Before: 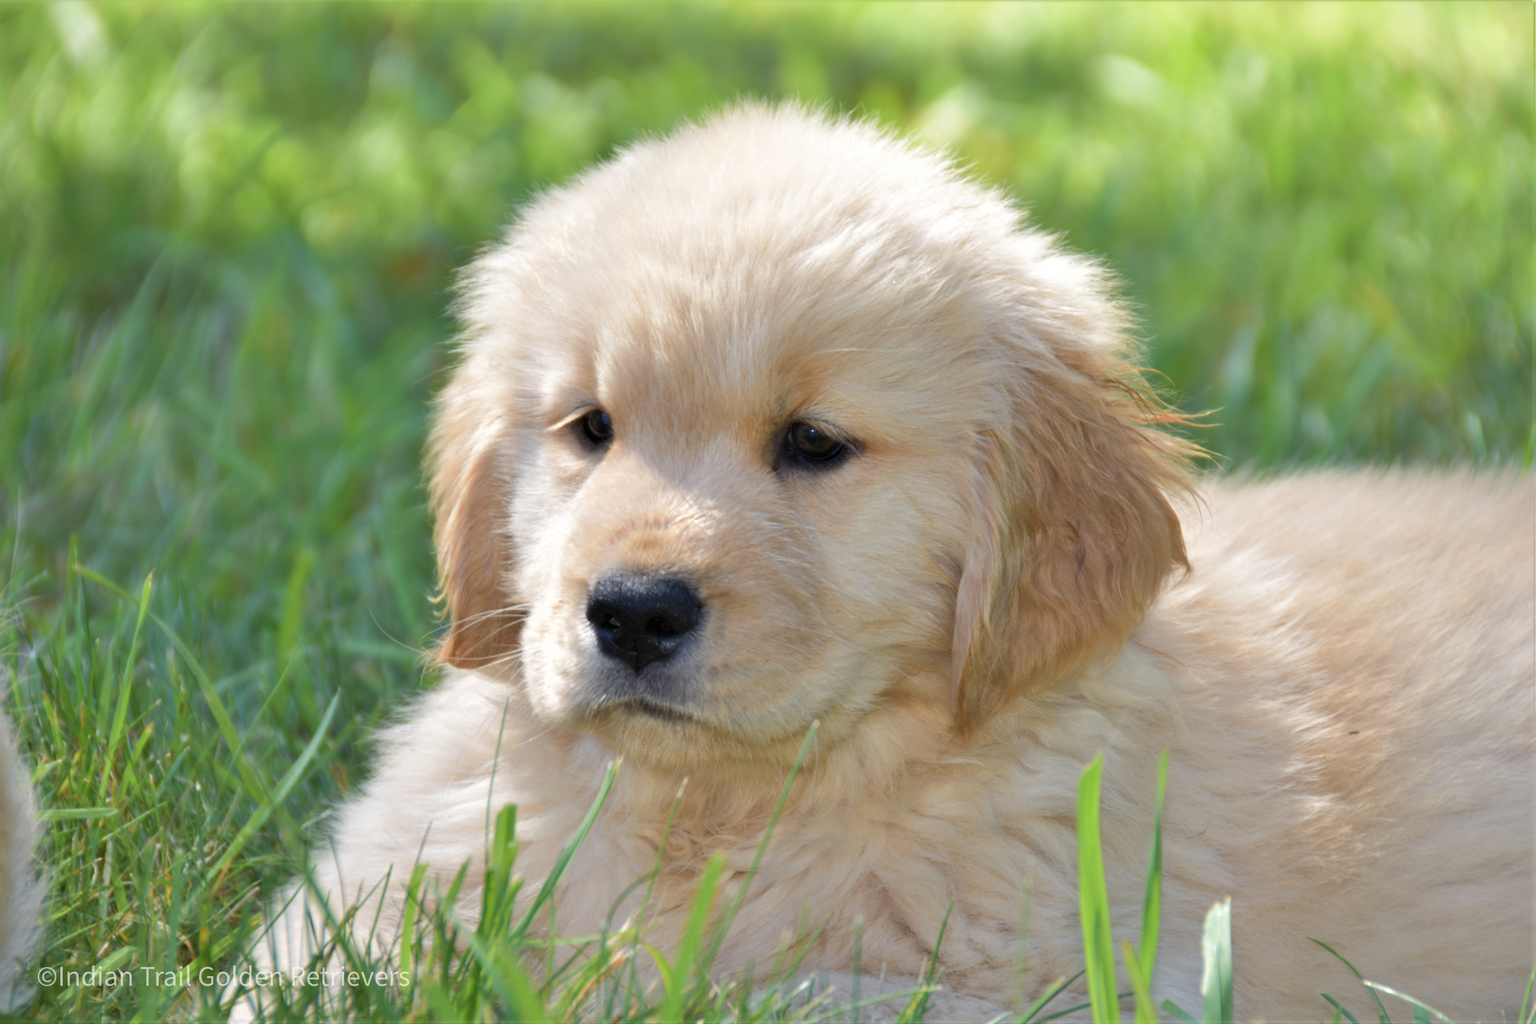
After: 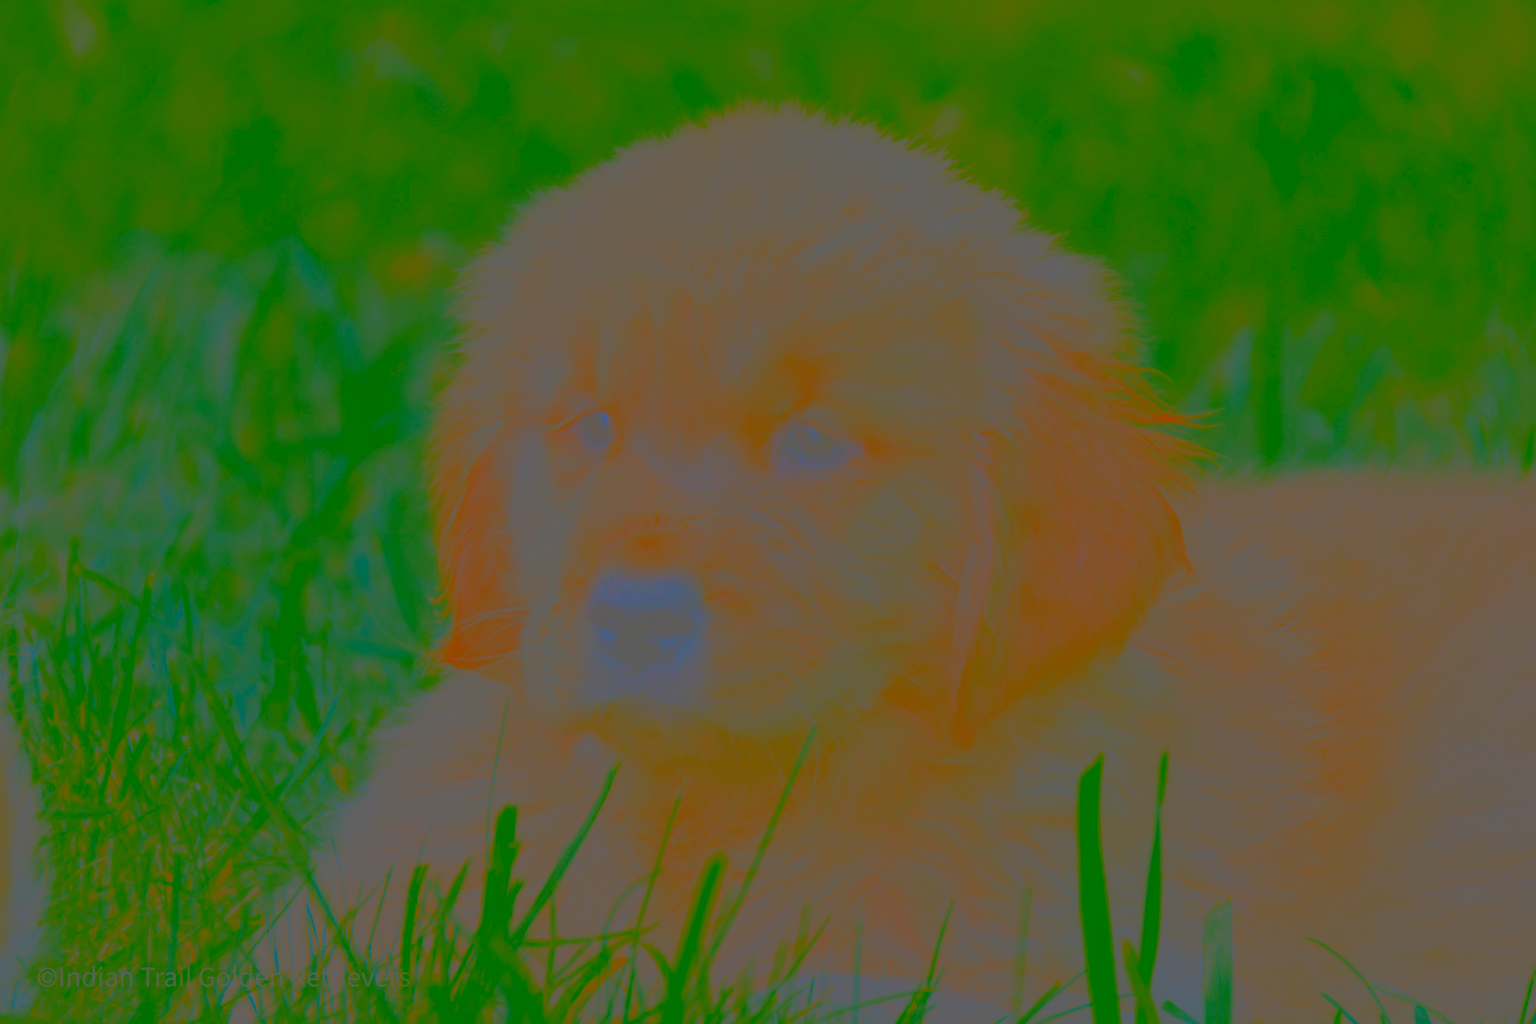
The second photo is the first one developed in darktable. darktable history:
contrast brightness saturation: contrast -0.976, brightness -0.16, saturation 0.764
